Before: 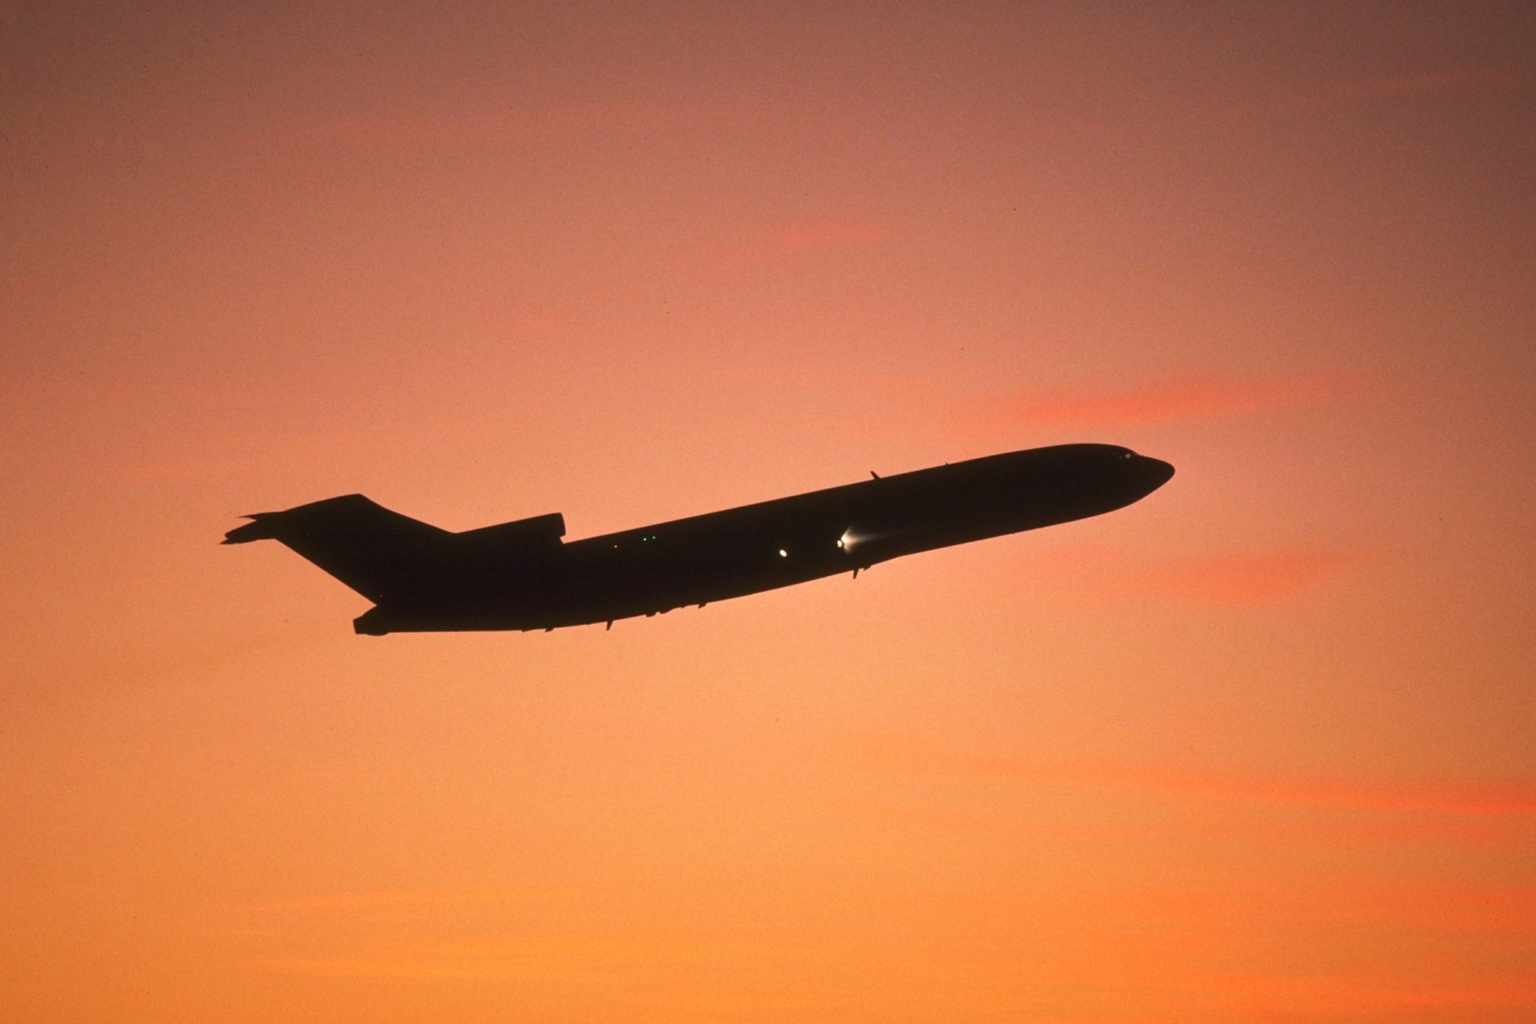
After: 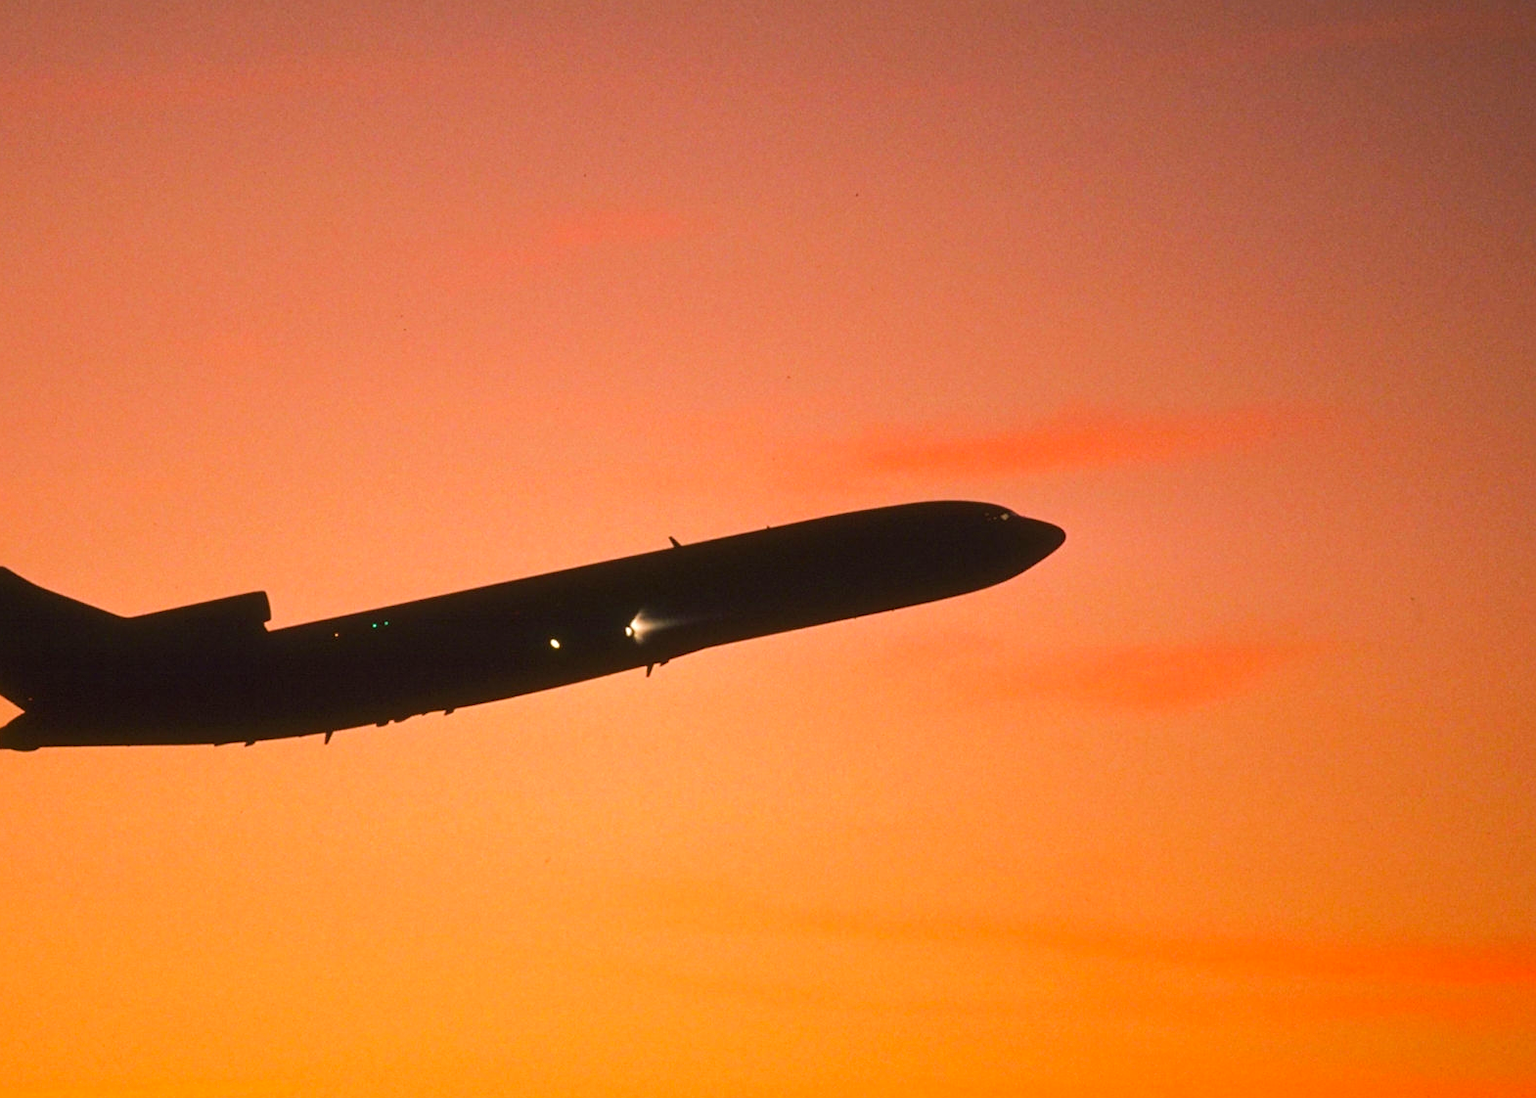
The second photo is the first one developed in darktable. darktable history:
crop: left 23.319%, top 5.892%, bottom 11.852%
sharpen: amount 0.216
color balance rgb: perceptual saturation grading › global saturation 24.951%, perceptual brilliance grading › mid-tones 10.154%, perceptual brilliance grading › shadows 15.02%
